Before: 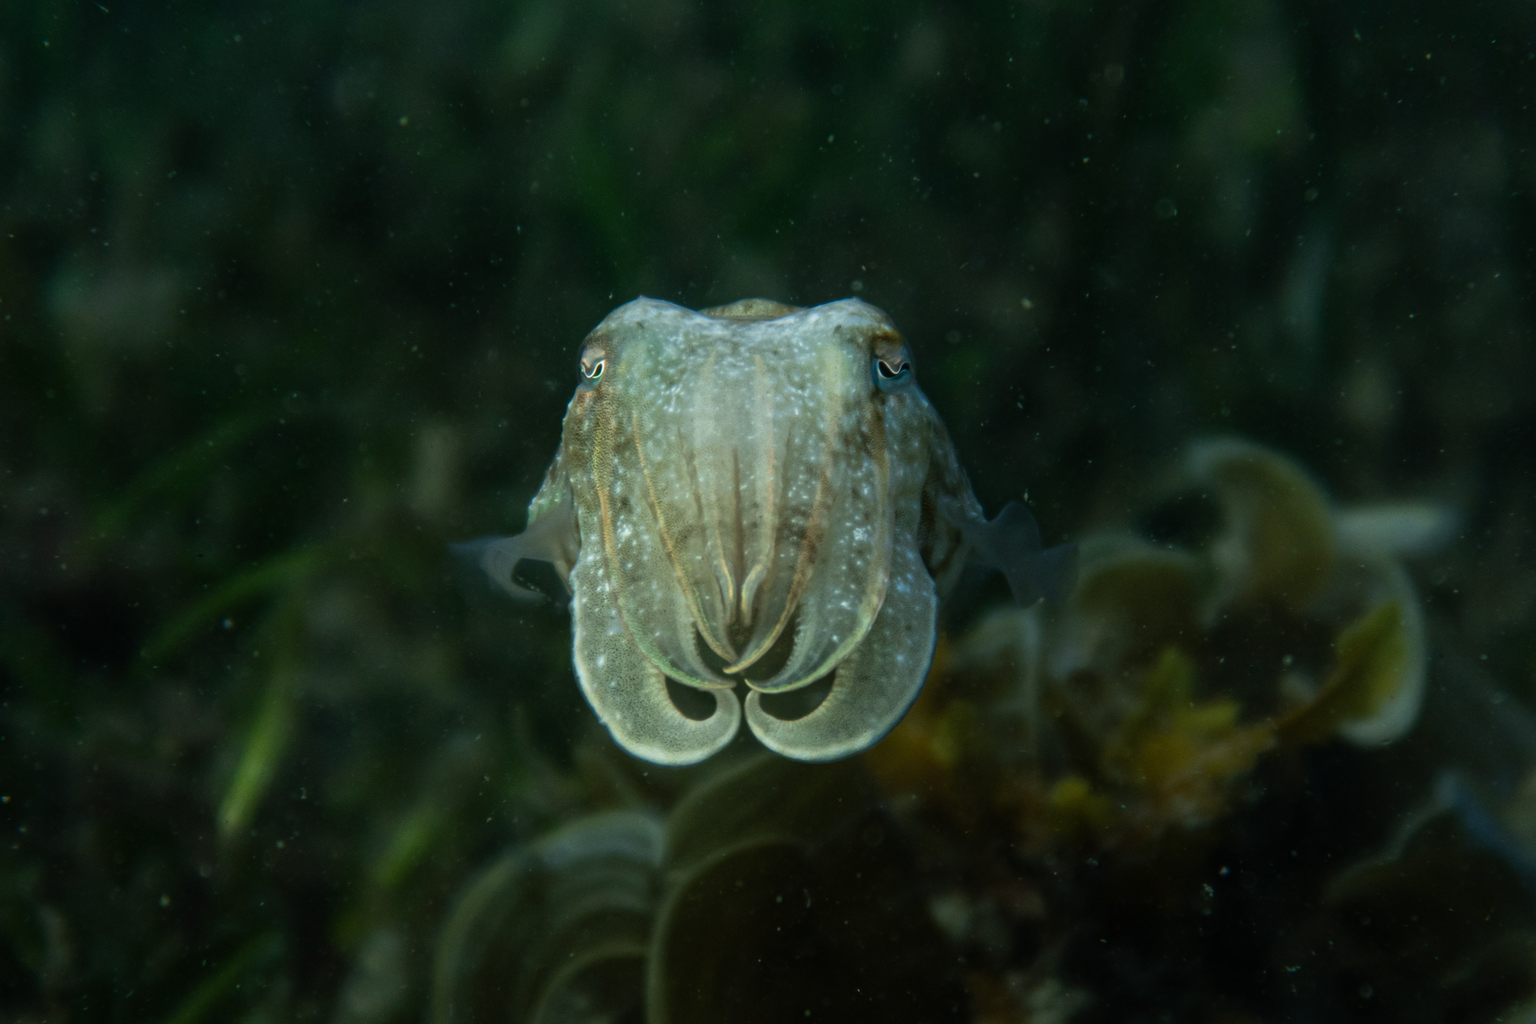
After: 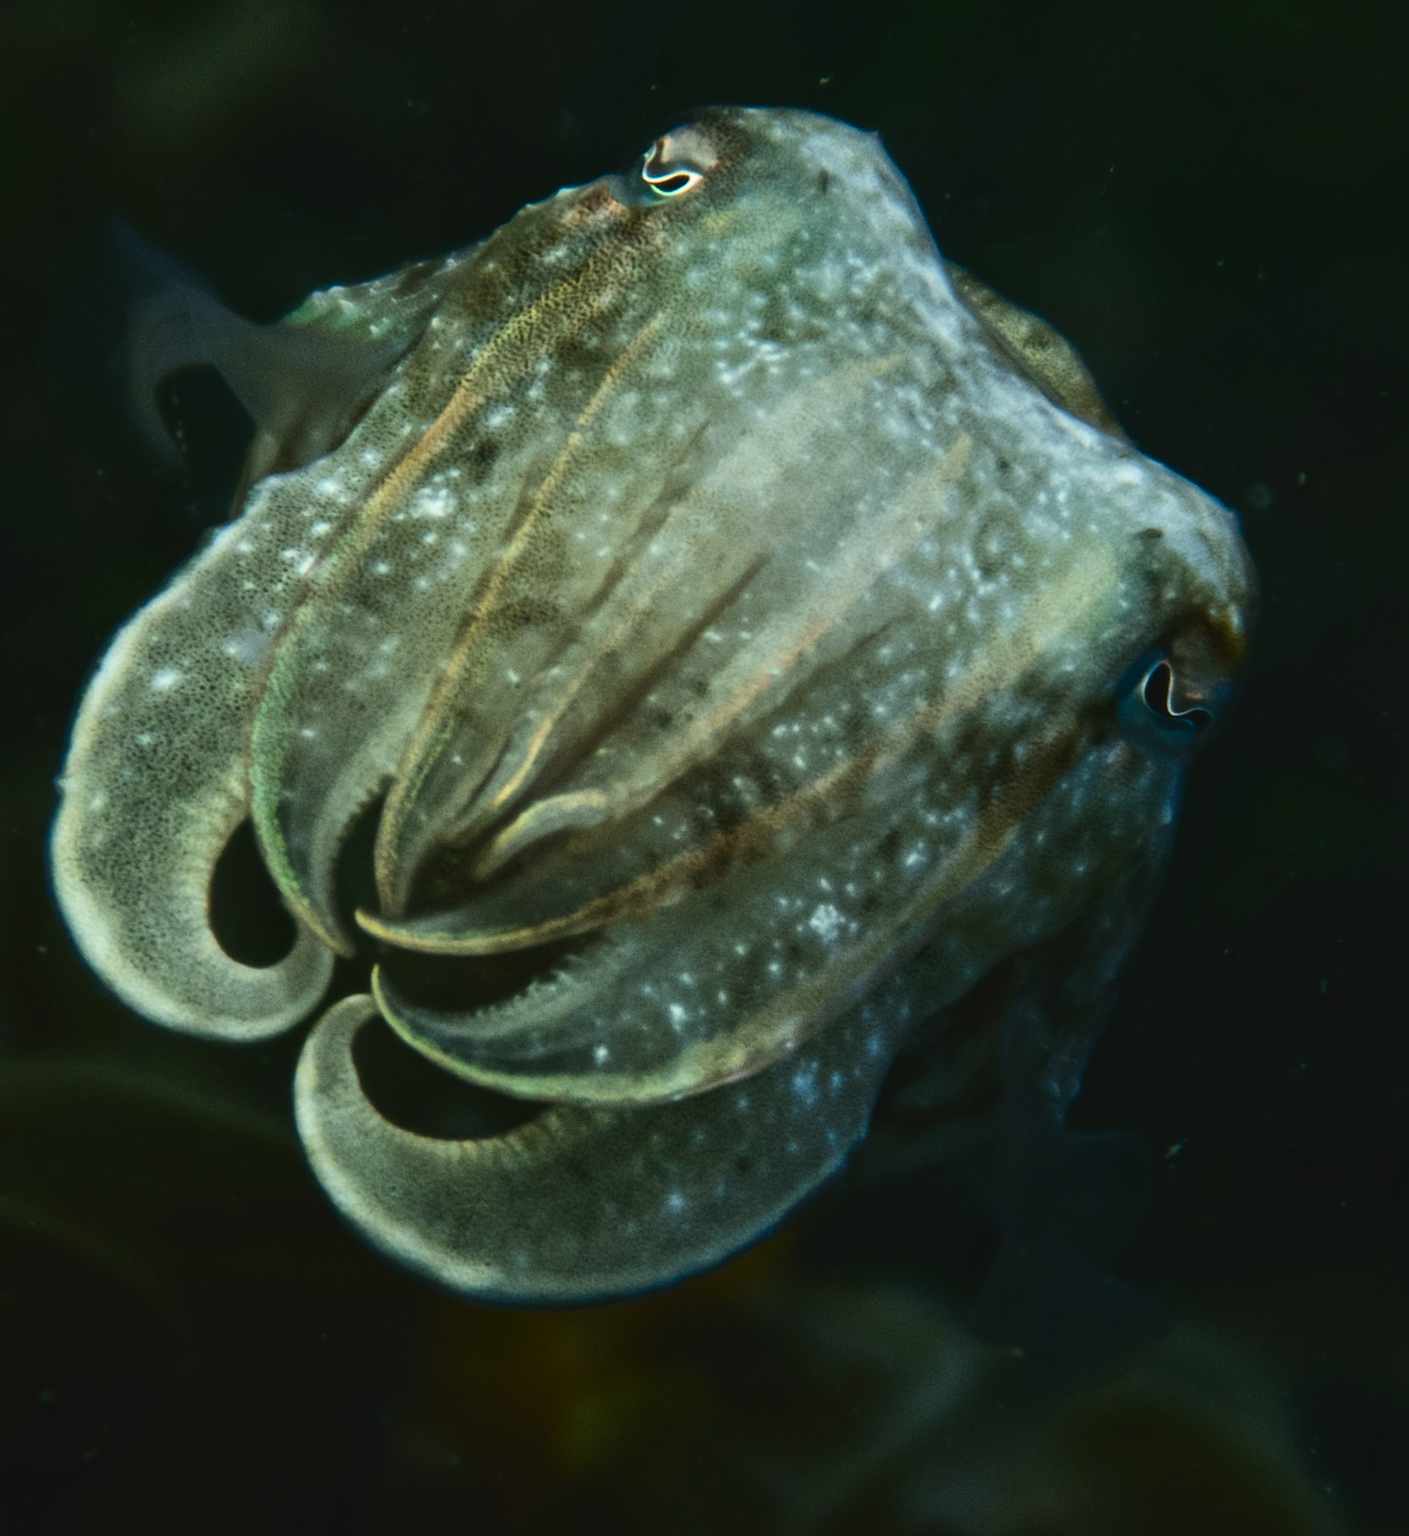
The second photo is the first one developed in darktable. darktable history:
crop and rotate: angle -46.2°, top 16.16%, right 0.79%, bottom 11.718%
contrast equalizer: octaves 7, y [[0.439, 0.44, 0.442, 0.457, 0.493, 0.498], [0.5 ×6], [0.5 ×6], [0 ×6], [0 ×6]], mix -0.218
contrast brightness saturation: contrast 0.239, brightness -0.227, saturation 0.141
exposure: black level correction -0.027, compensate highlight preservation false
